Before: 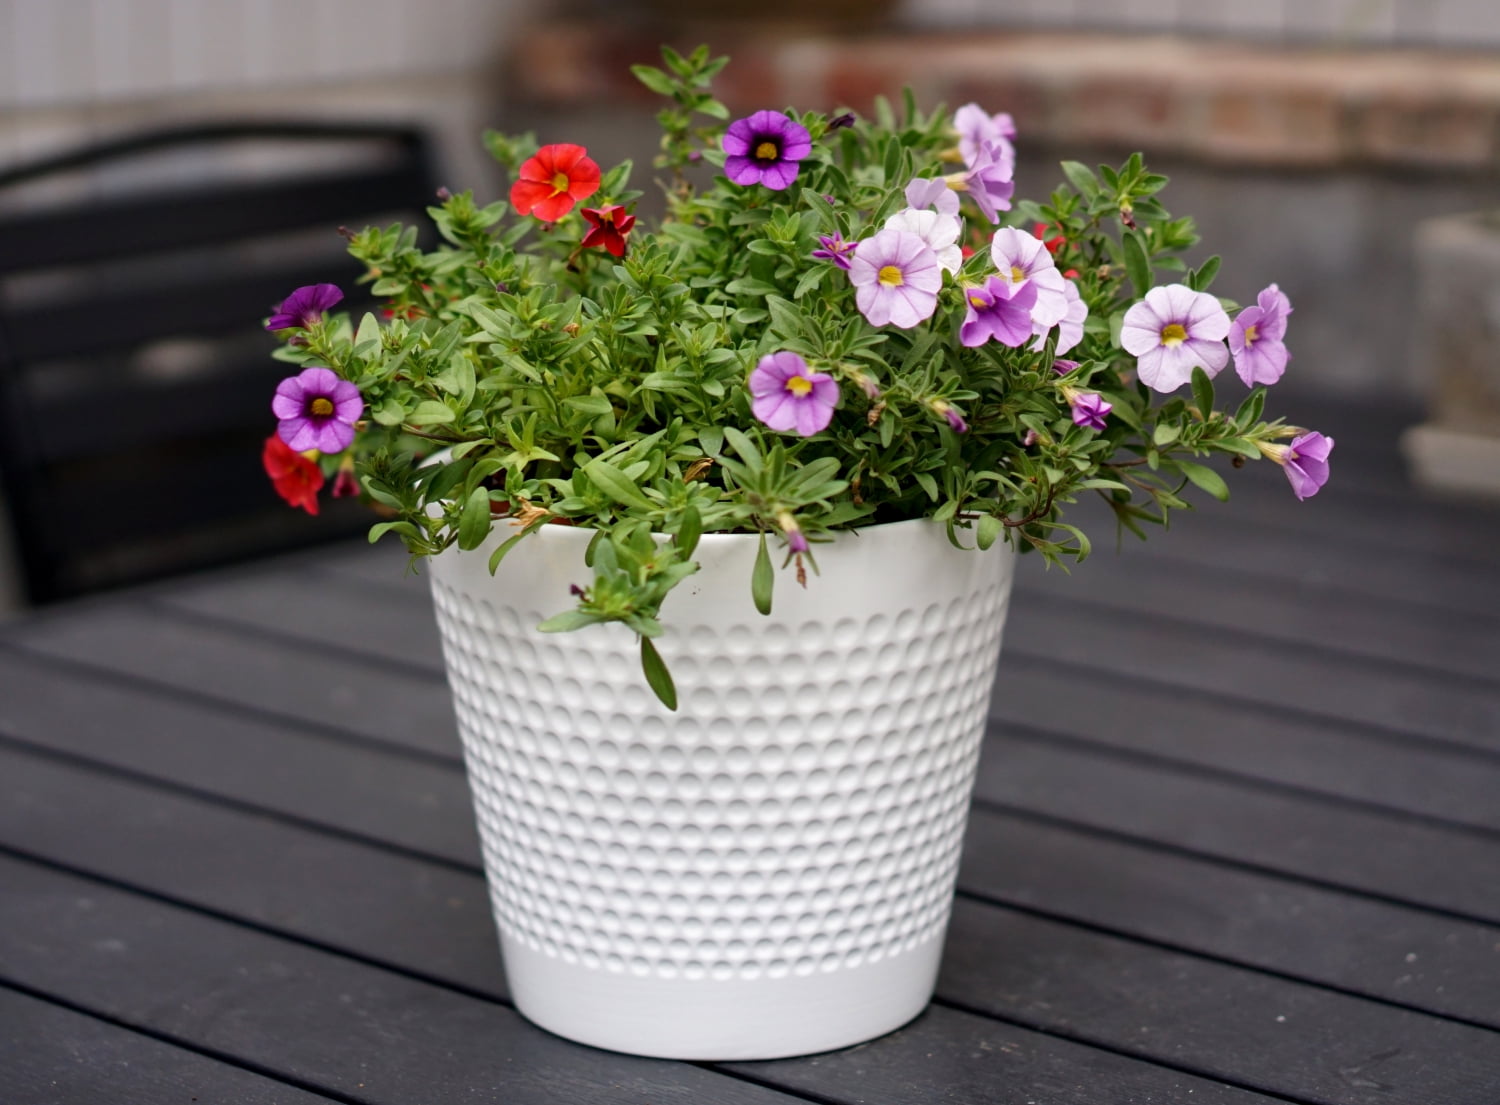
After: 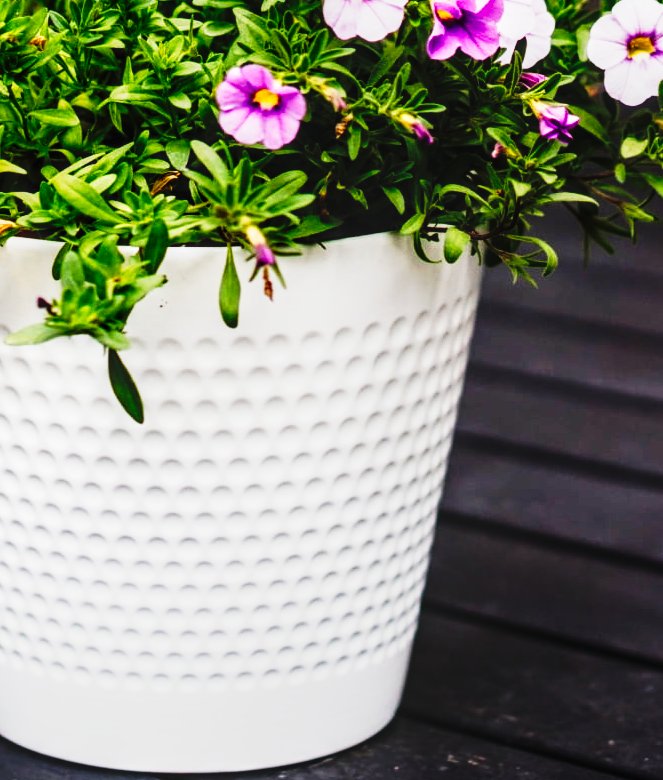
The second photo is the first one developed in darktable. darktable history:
tone curve: curves: ch0 [(0, 0) (0.003, 0.01) (0.011, 0.01) (0.025, 0.011) (0.044, 0.014) (0.069, 0.018) (0.1, 0.022) (0.136, 0.026) (0.177, 0.035) (0.224, 0.051) (0.277, 0.085) (0.335, 0.158) (0.399, 0.299) (0.468, 0.457) (0.543, 0.634) (0.623, 0.801) (0.709, 0.904) (0.801, 0.963) (0.898, 0.986) (1, 1)], preserve colors none
contrast brightness saturation: saturation -0.058
local contrast: on, module defaults
crop: left 35.539%, top 25.982%, right 20.202%, bottom 3.386%
velvia: strength 6.35%
